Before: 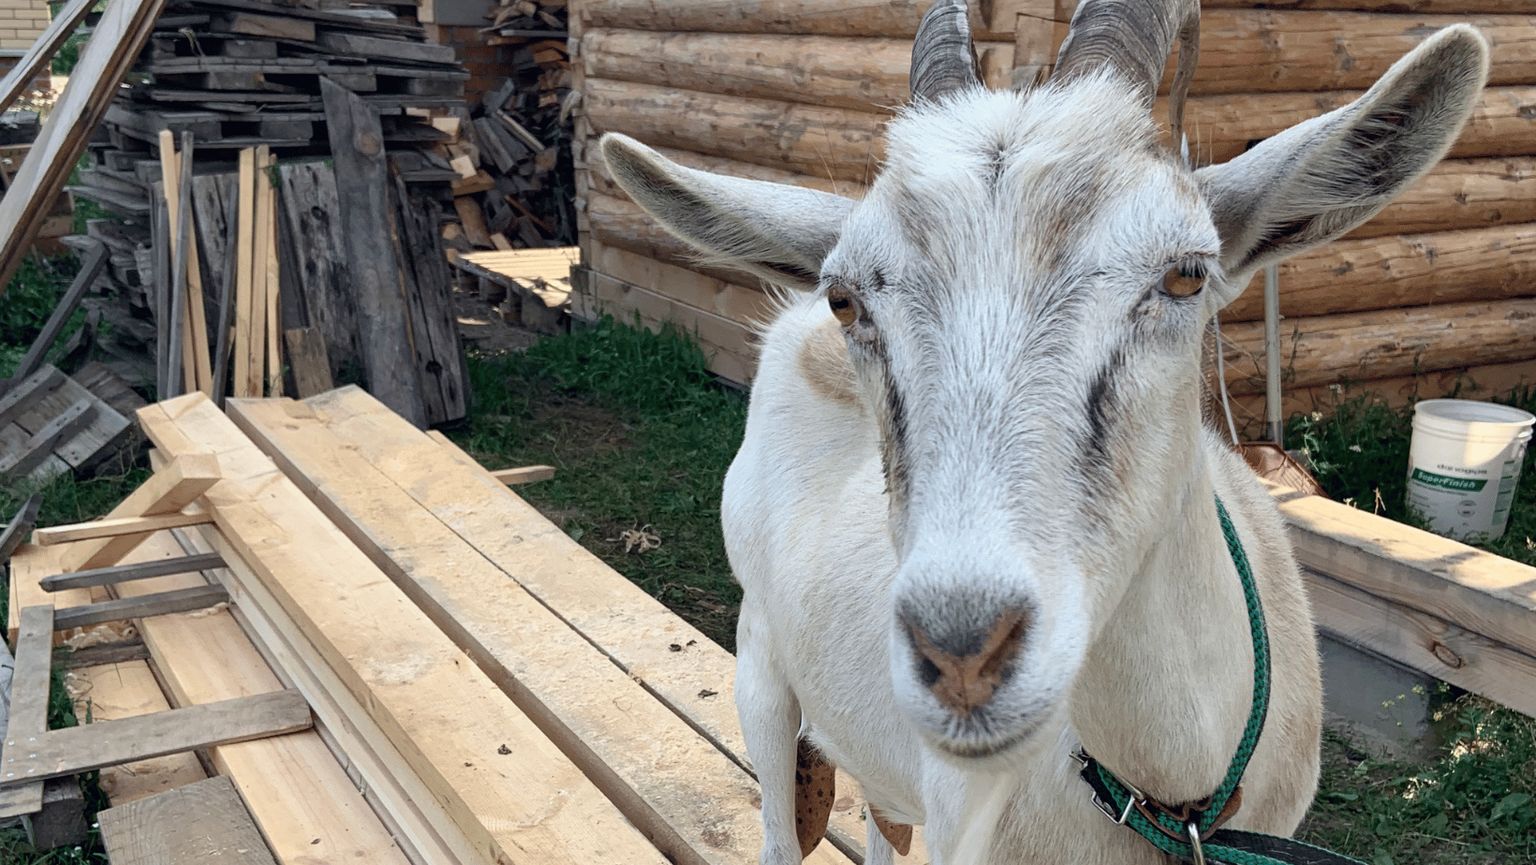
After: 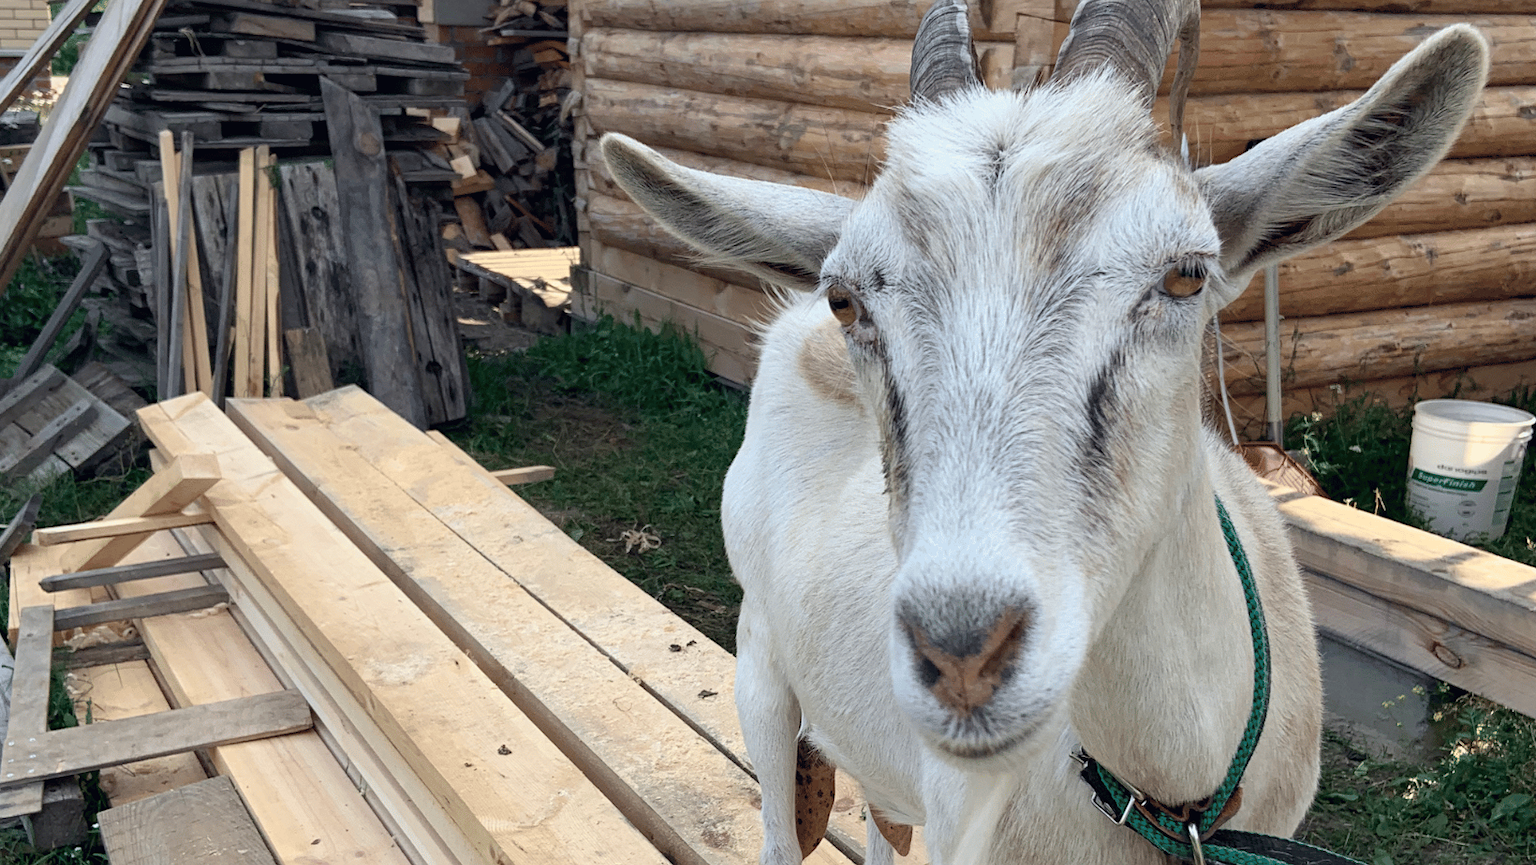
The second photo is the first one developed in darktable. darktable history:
tone equalizer: smoothing diameter 24.82%, edges refinement/feathering 7.65, preserve details guided filter
